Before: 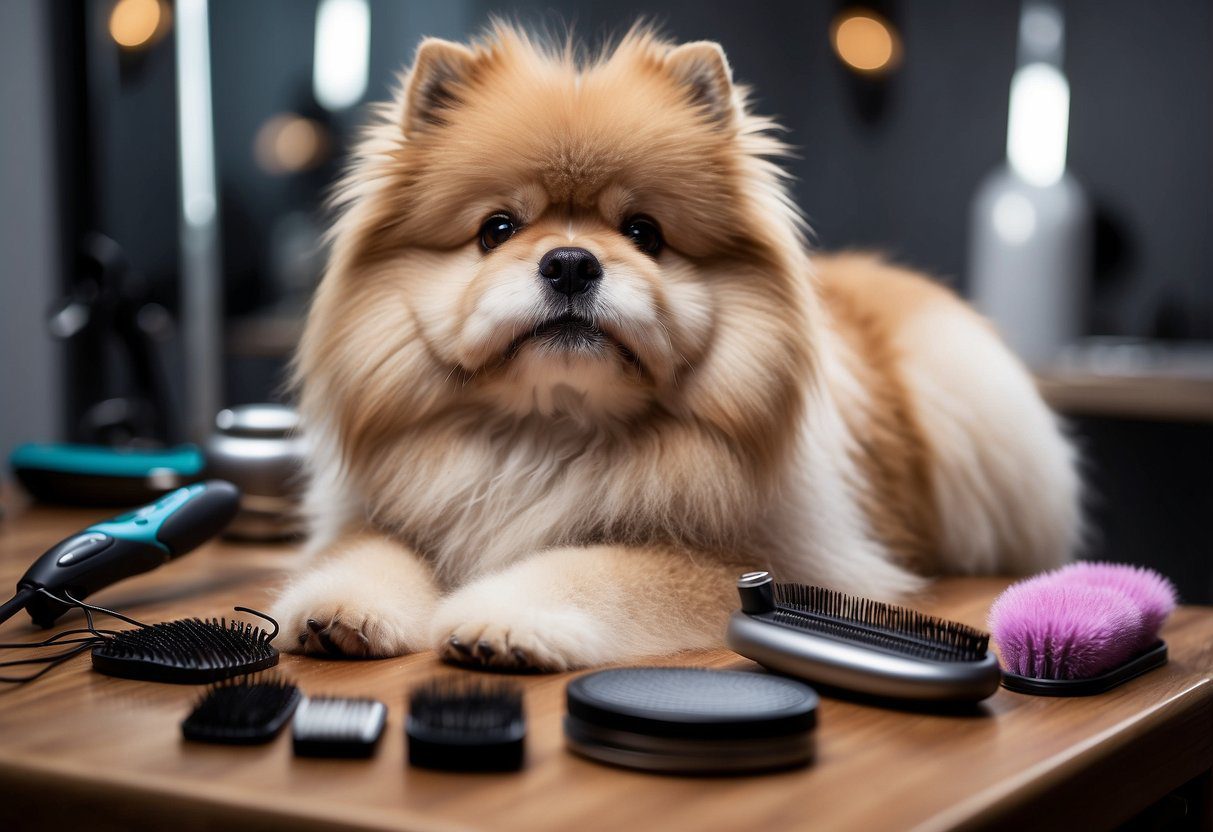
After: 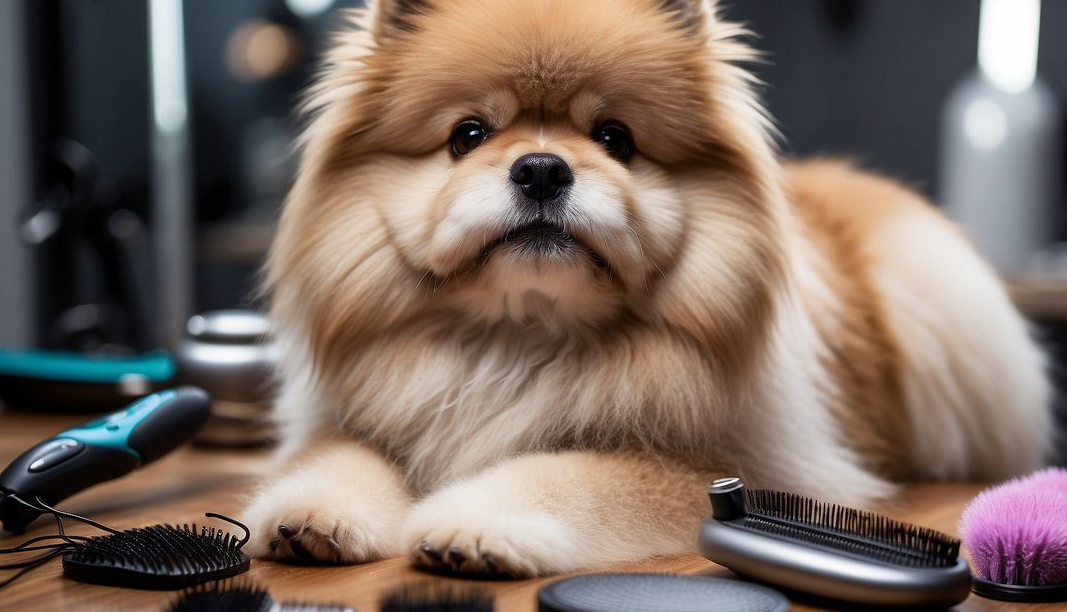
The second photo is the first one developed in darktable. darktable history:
crop and rotate: left 2.425%, top 11.305%, right 9.6%, bottom 15.08%
white balance: red 1, blue 1
